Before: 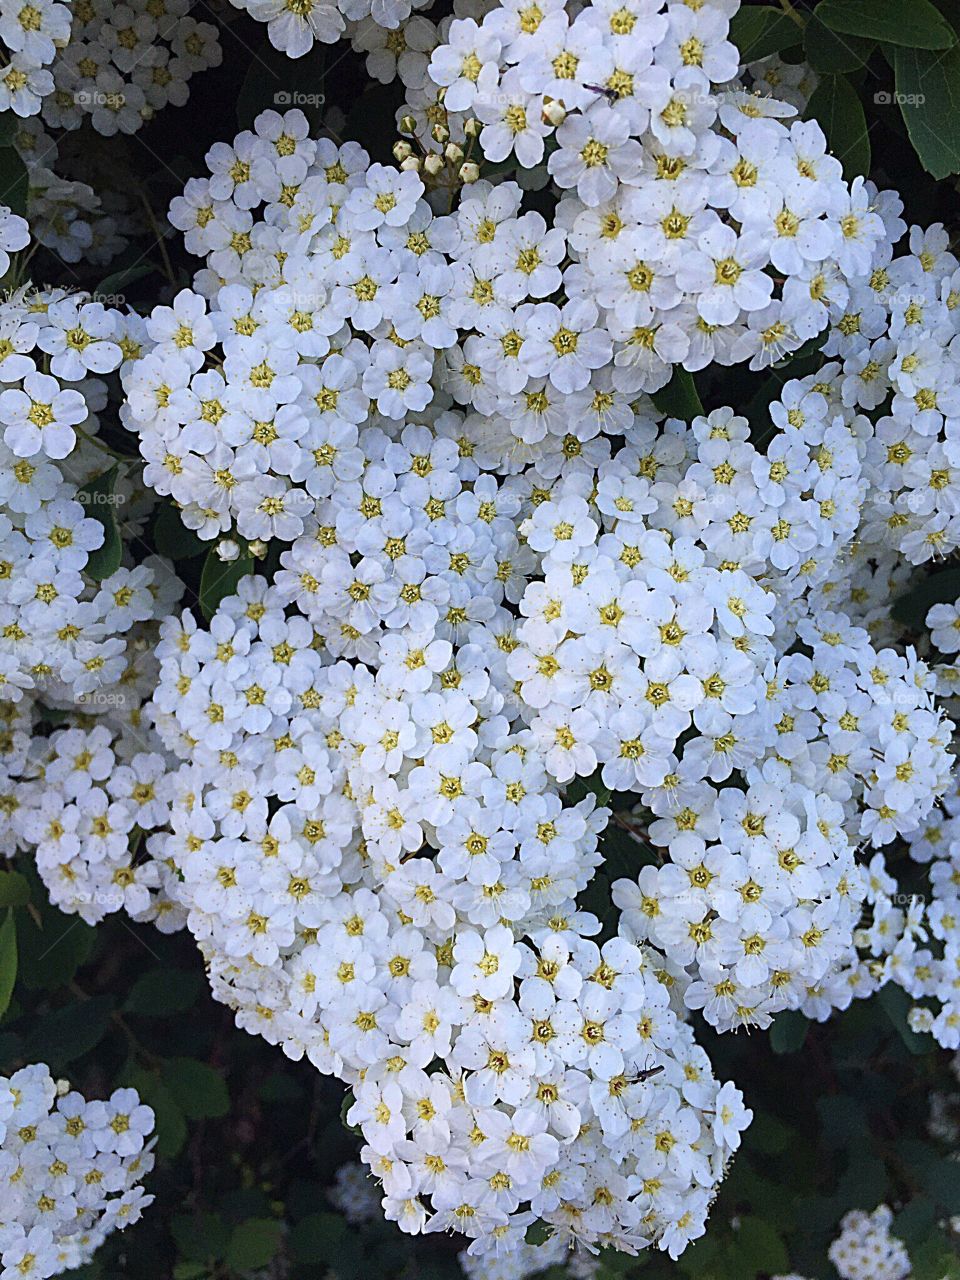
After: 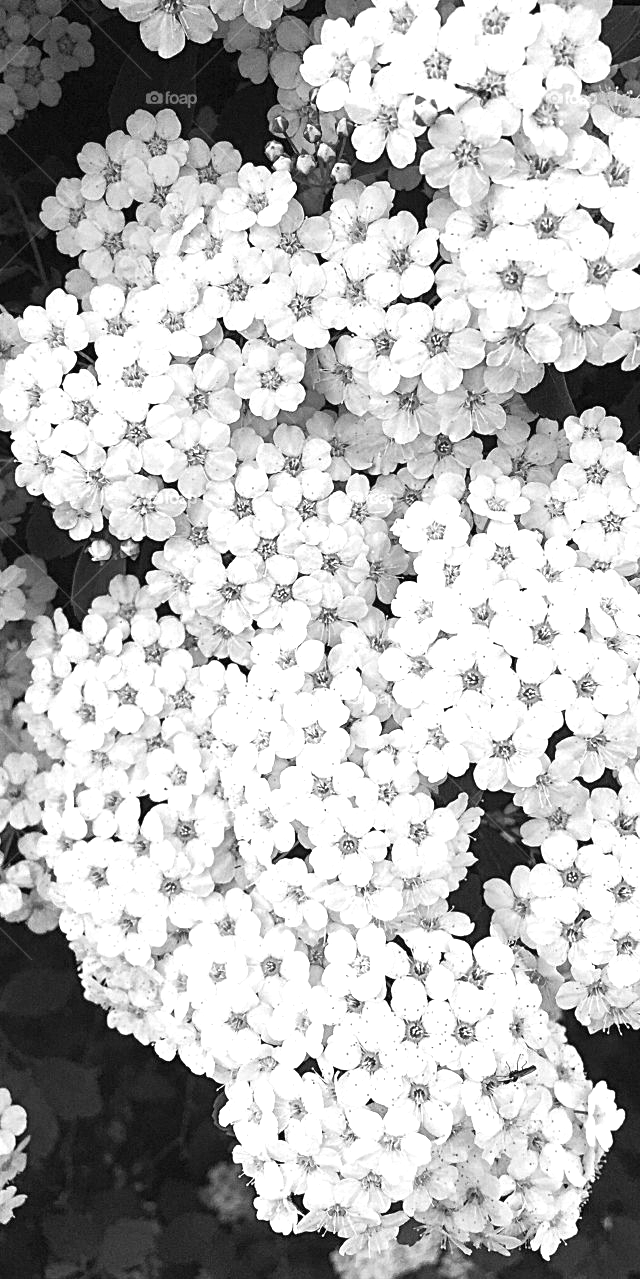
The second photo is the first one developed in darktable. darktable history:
exposure: exposure 0.778 EV, compensate highlight preservation false
crop and rotate: left 13.388%, right 19.877%
color calibration: output gray [0.22, 0.42, 0.37, 0], illuminant same as pipeline (D50), adaptation none (bypass), x 0.331, y 0.335, temperature 5011.29 K
